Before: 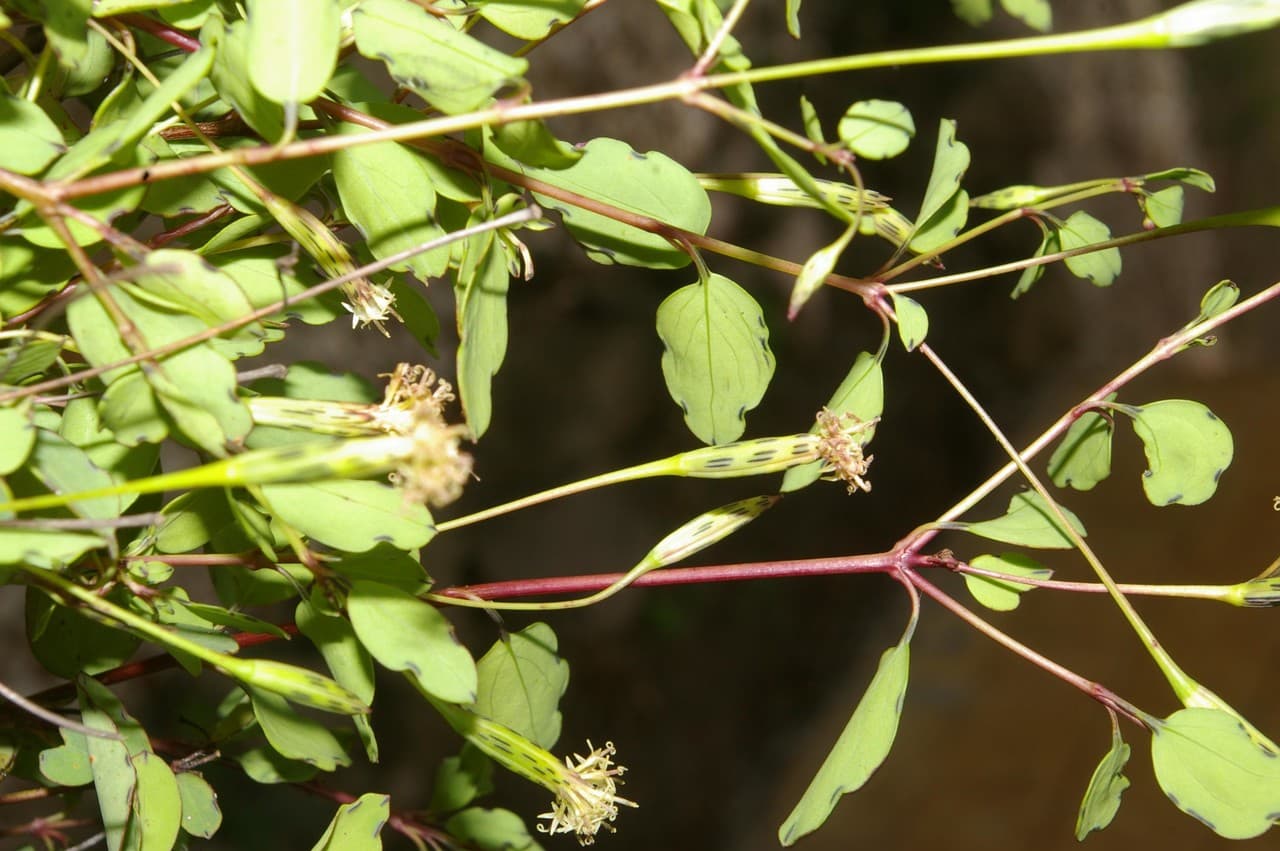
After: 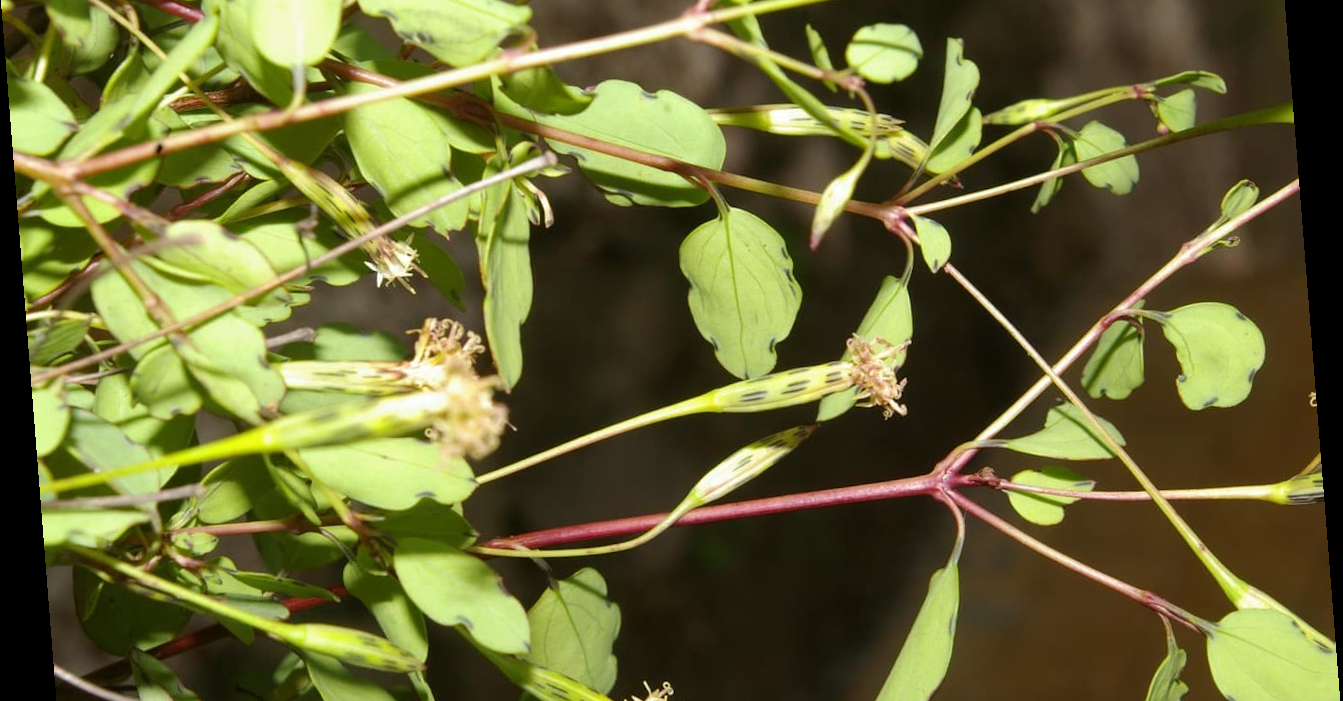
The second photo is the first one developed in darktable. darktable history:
crop: top 11.038%, bottom 13.962%
rotate and perspective: rotation -4.2°, shear 0.006, automatic cropping off
